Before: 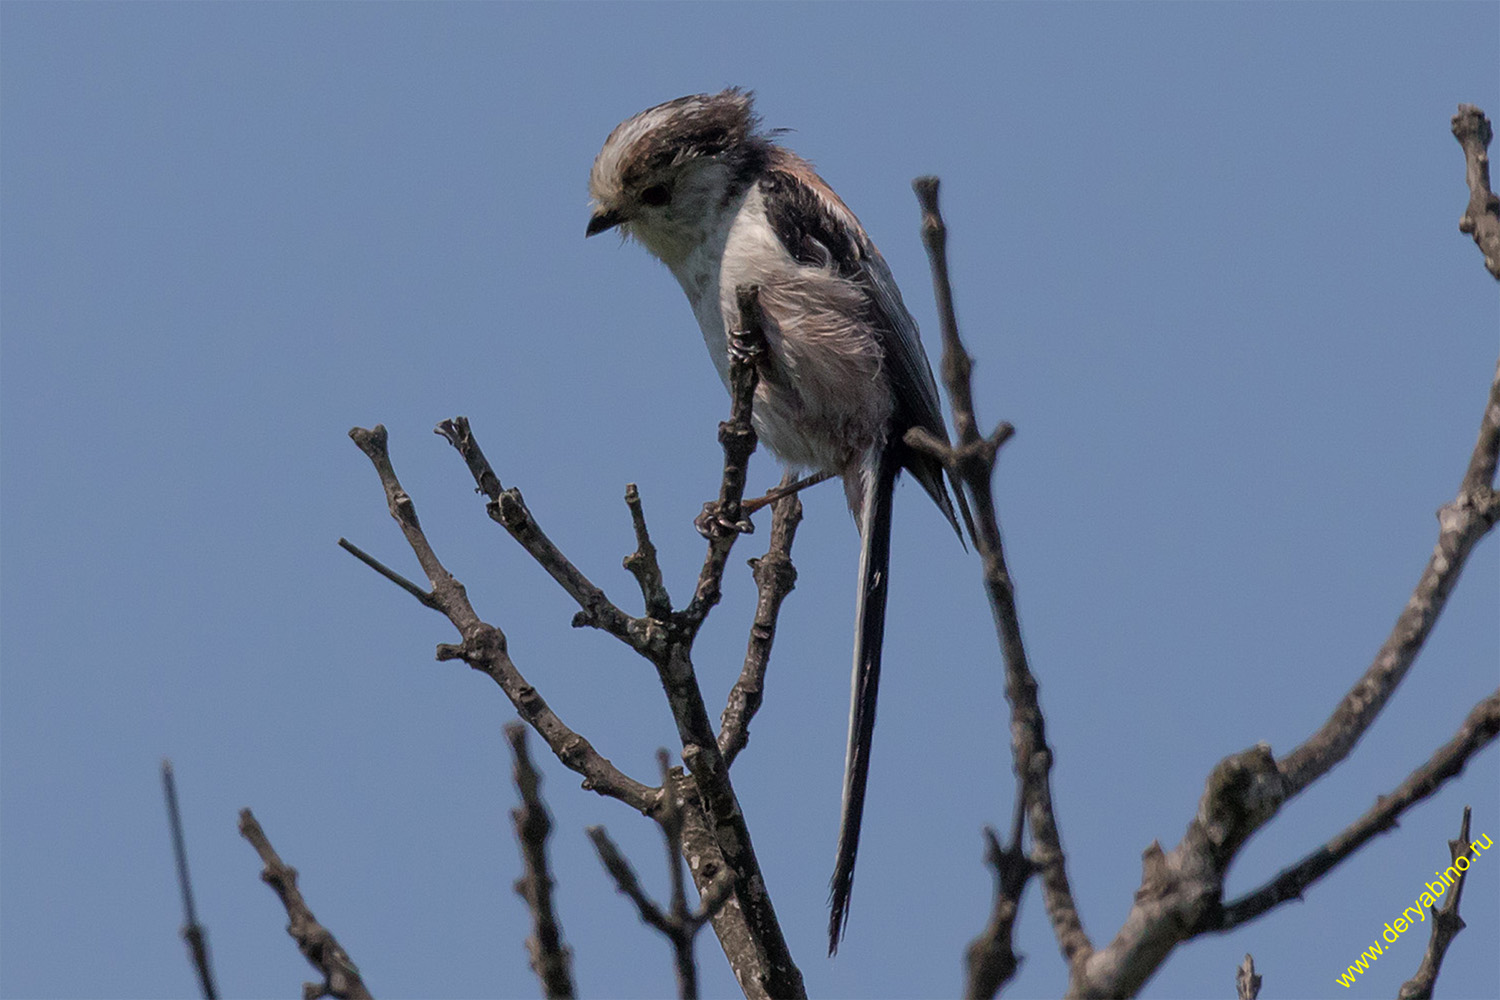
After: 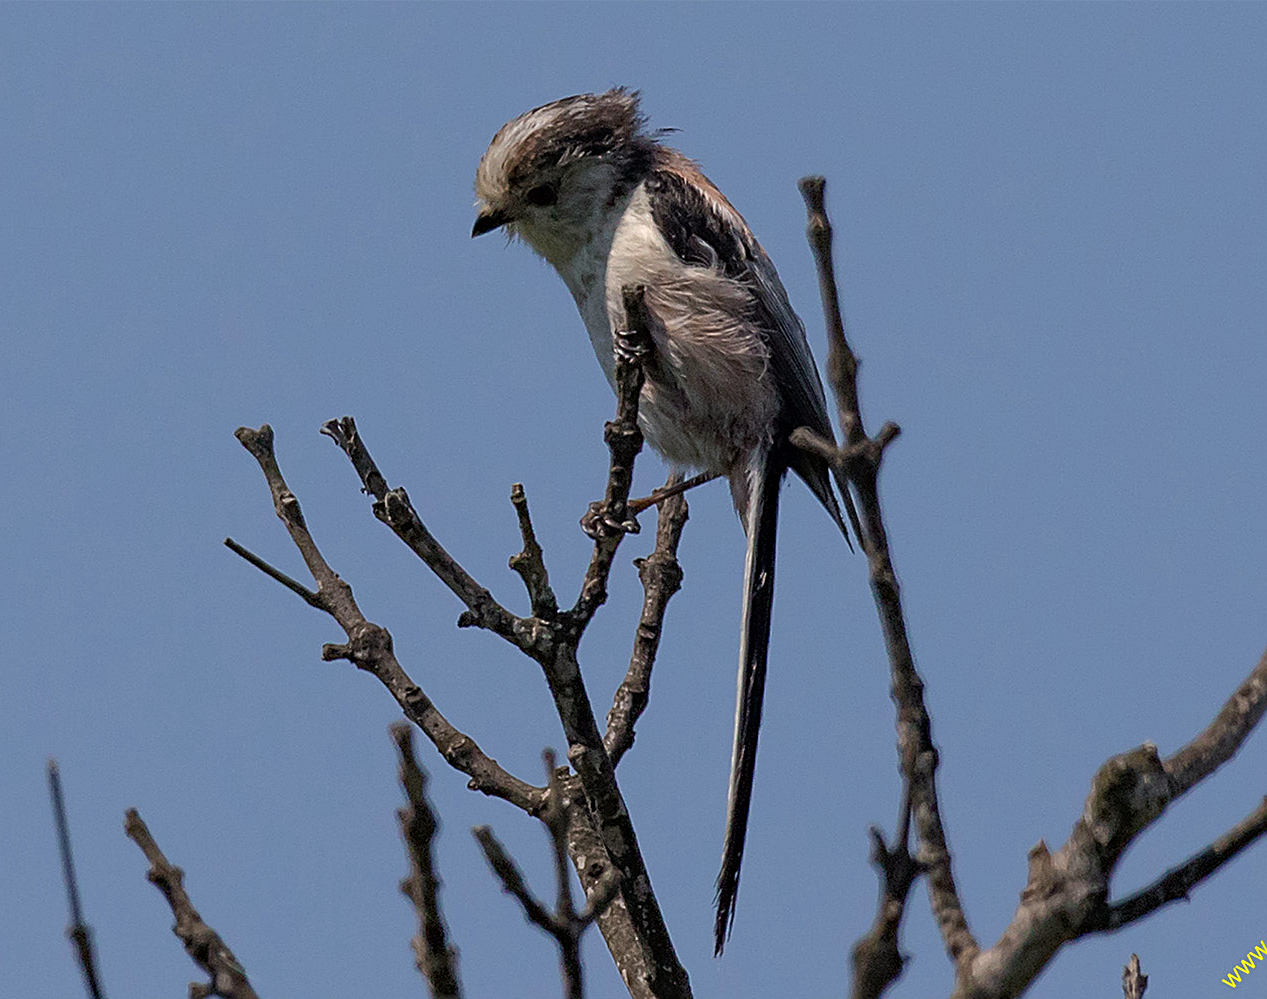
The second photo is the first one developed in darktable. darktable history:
crop: left 7.612%, right 7.857%
exposure: compensate highlight preservation false
haze removal: on, module defaults
sharpen: on, module defaults
